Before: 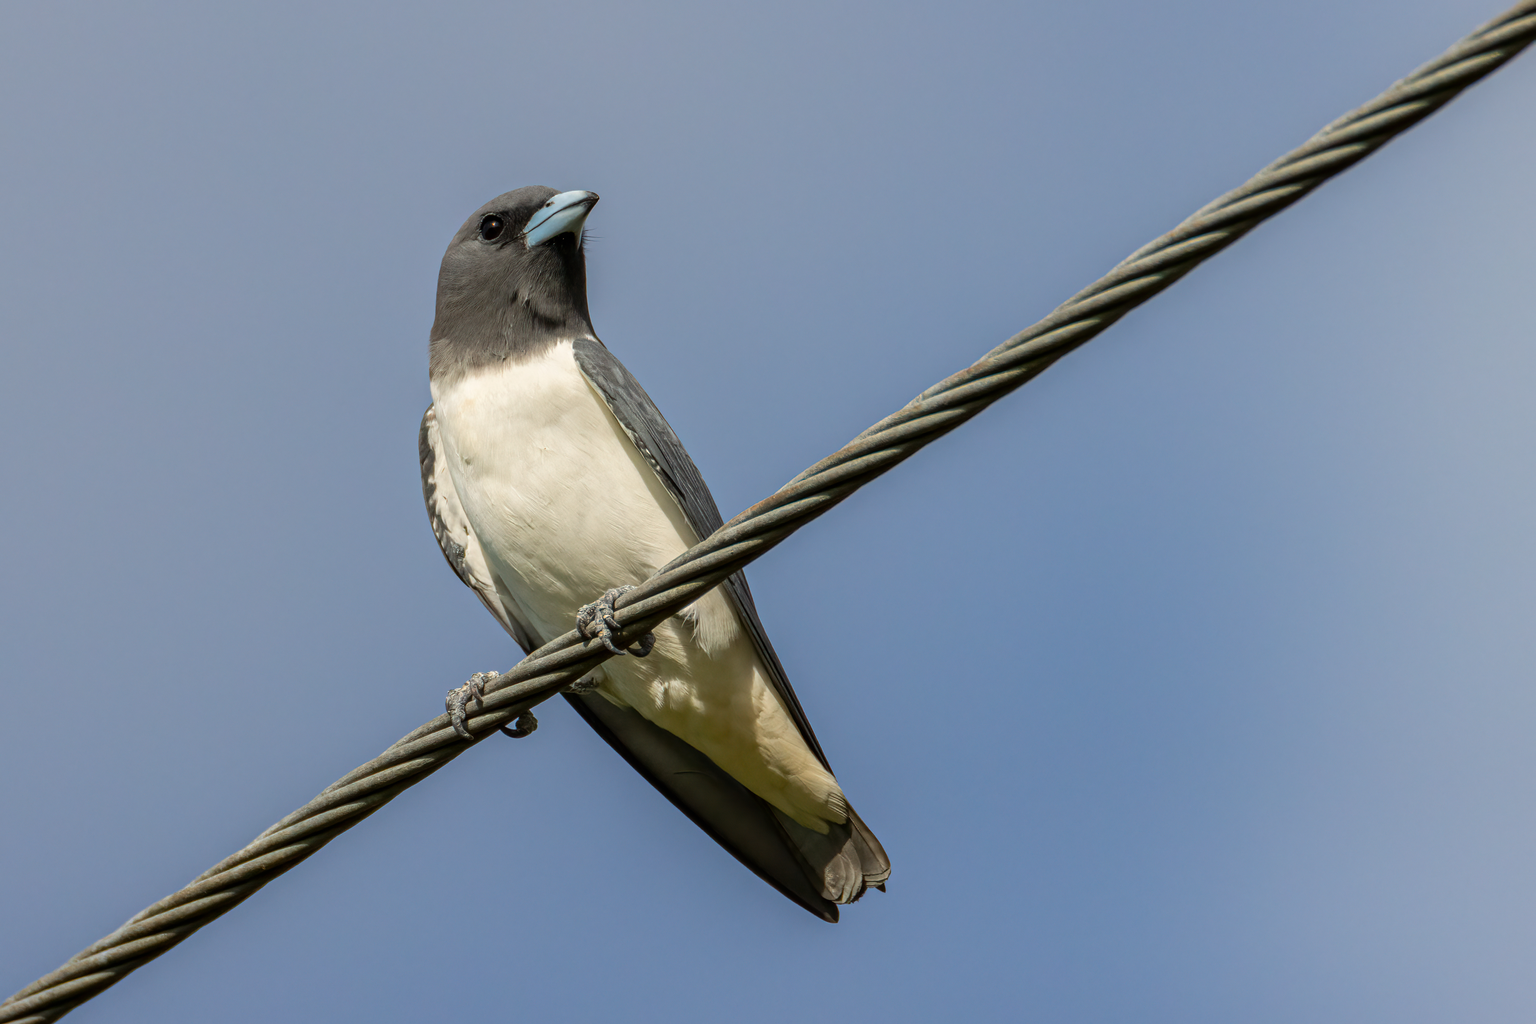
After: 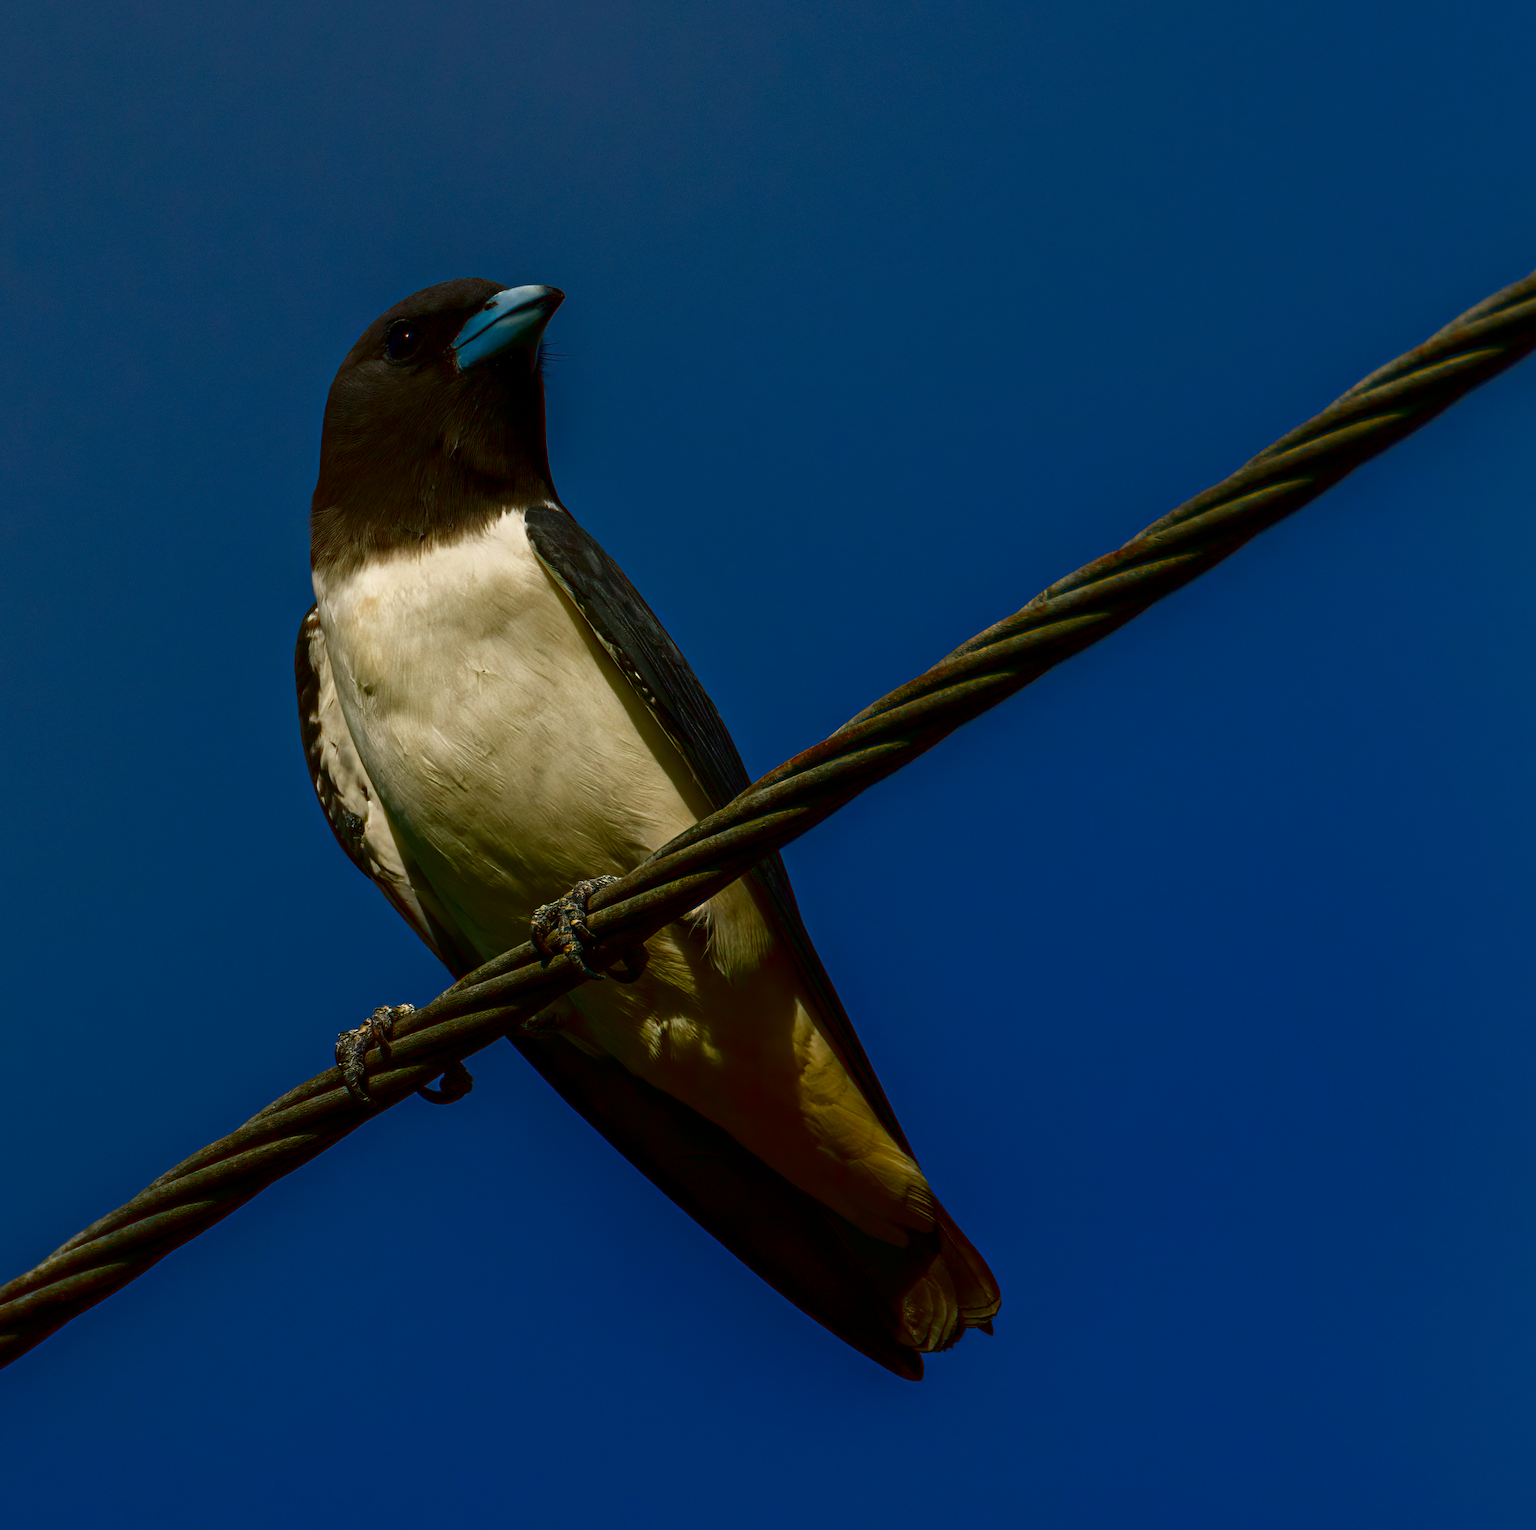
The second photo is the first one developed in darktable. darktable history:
crop and rotate: left 14.44%, right 18.681%
contrast brightness saturation: brightness -0.989, saturation 0.991
